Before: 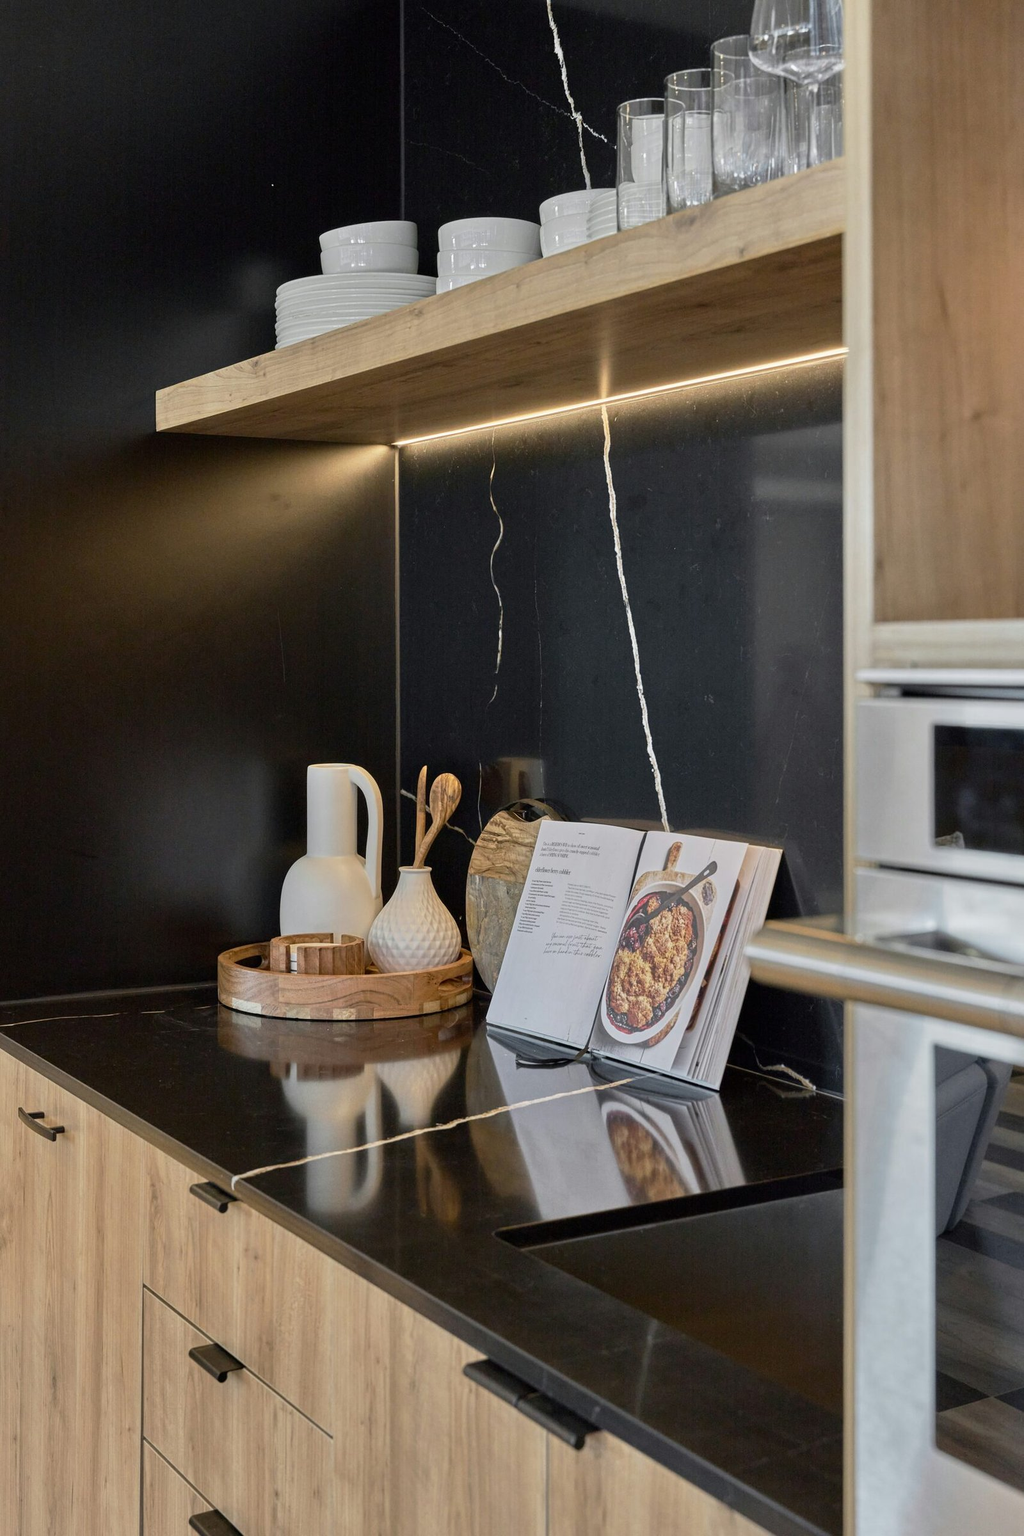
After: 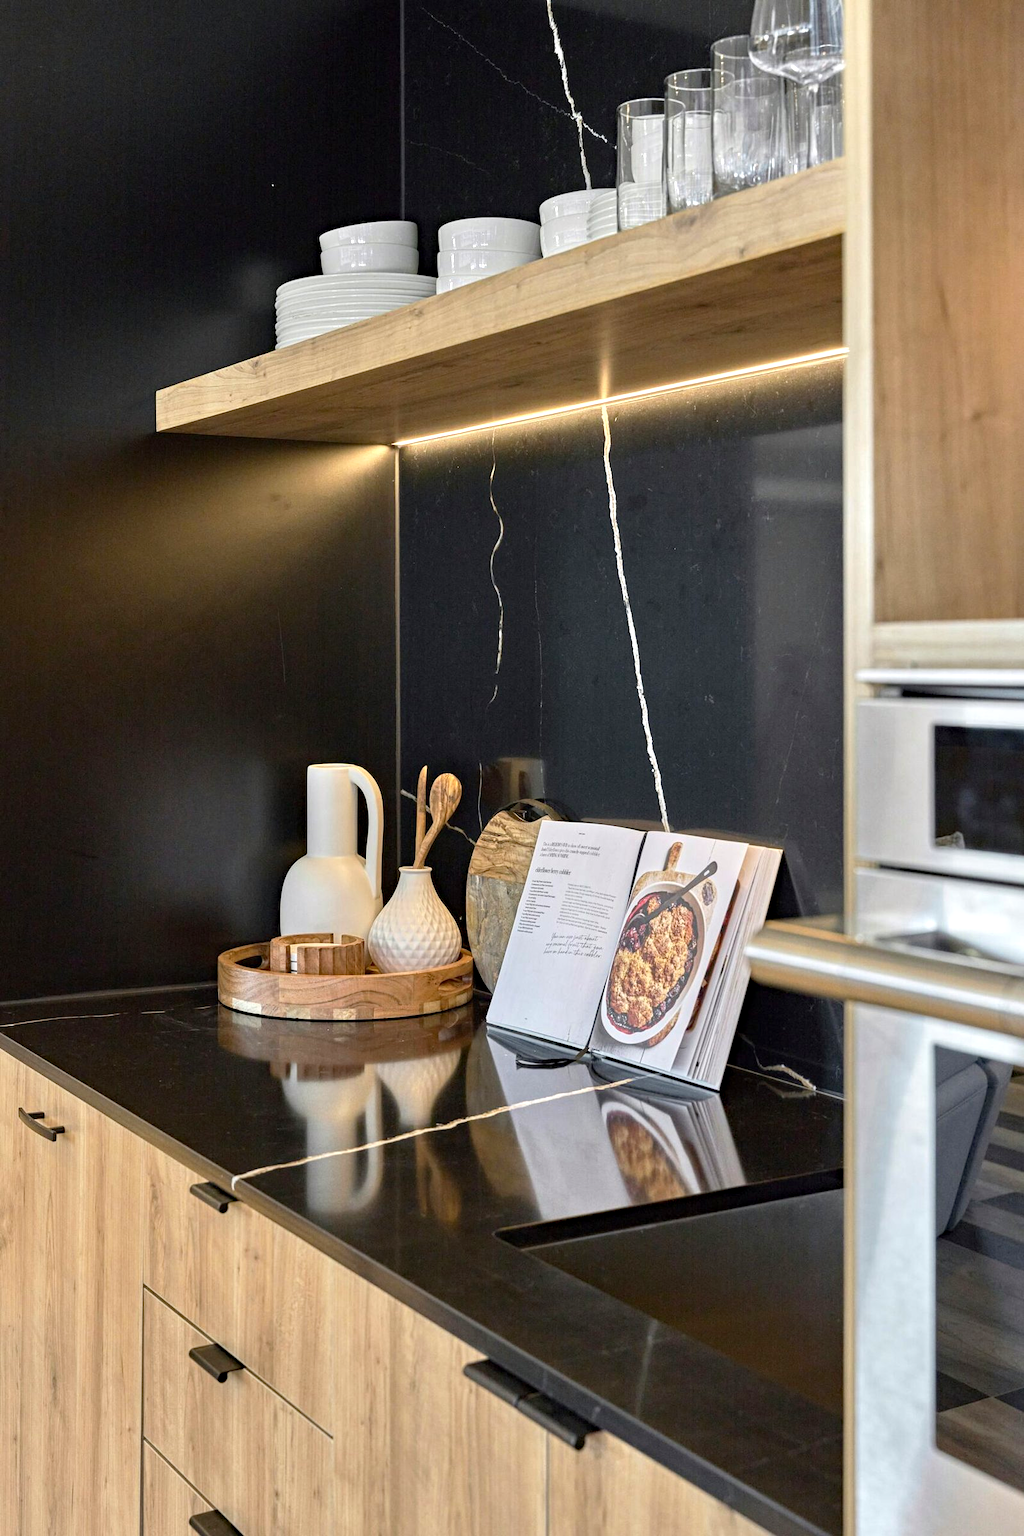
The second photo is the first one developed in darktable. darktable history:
haze removal: compatibility mode true, adaptive false
tone equalizer: on, module defaults
exposure: exposure 0.603 EV, compensate highlight preservation false
